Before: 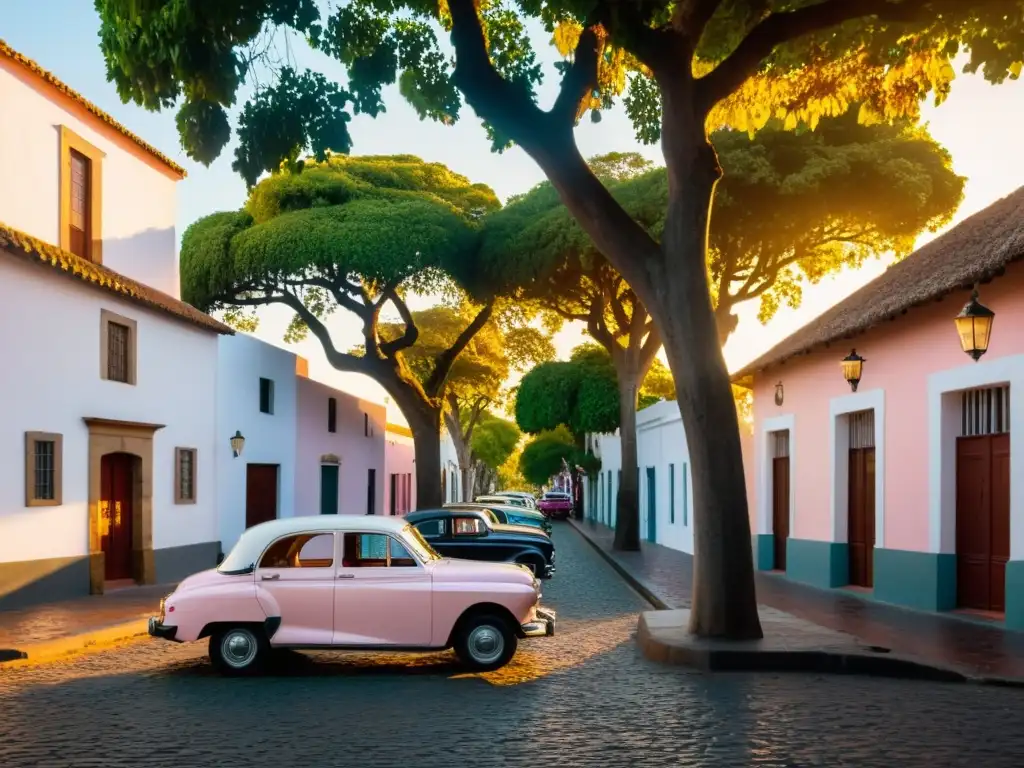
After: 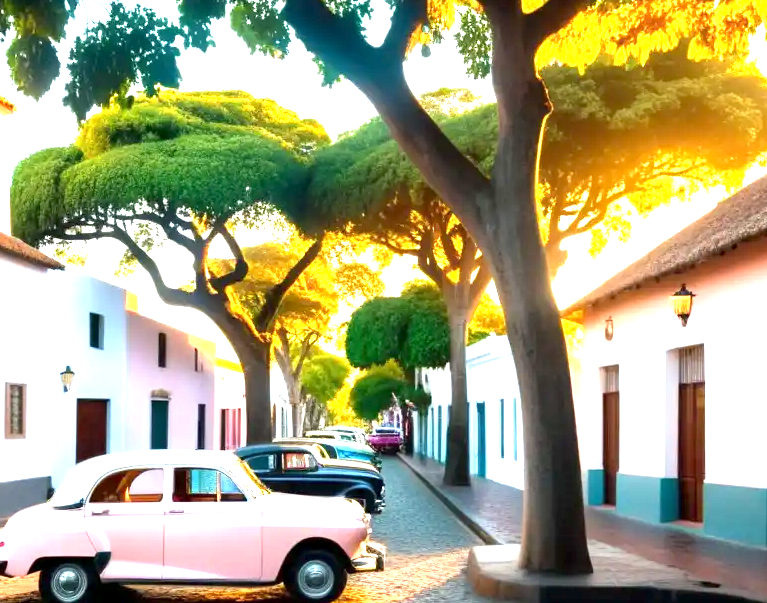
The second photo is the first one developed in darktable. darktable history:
crop: left 16.696%, top 8.56%, right 8.308%, bottom 12.636%
exposure: black level correction 0.001, exposure 1.73 EV, compensate exposure bias true, compensate highlight preservation false
